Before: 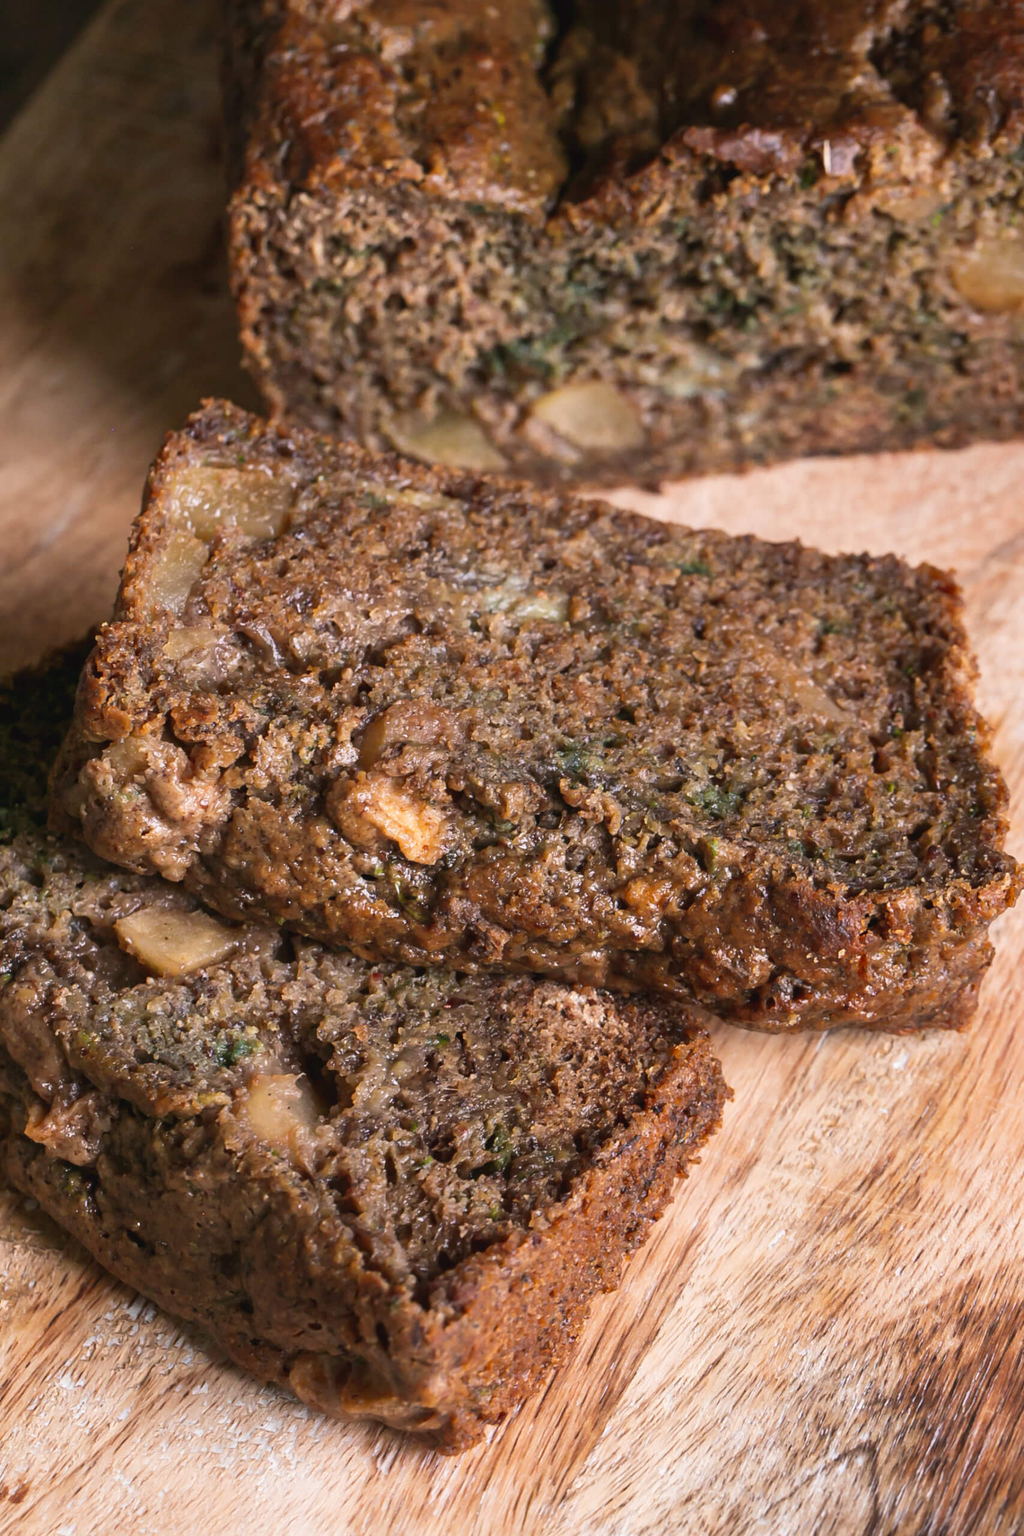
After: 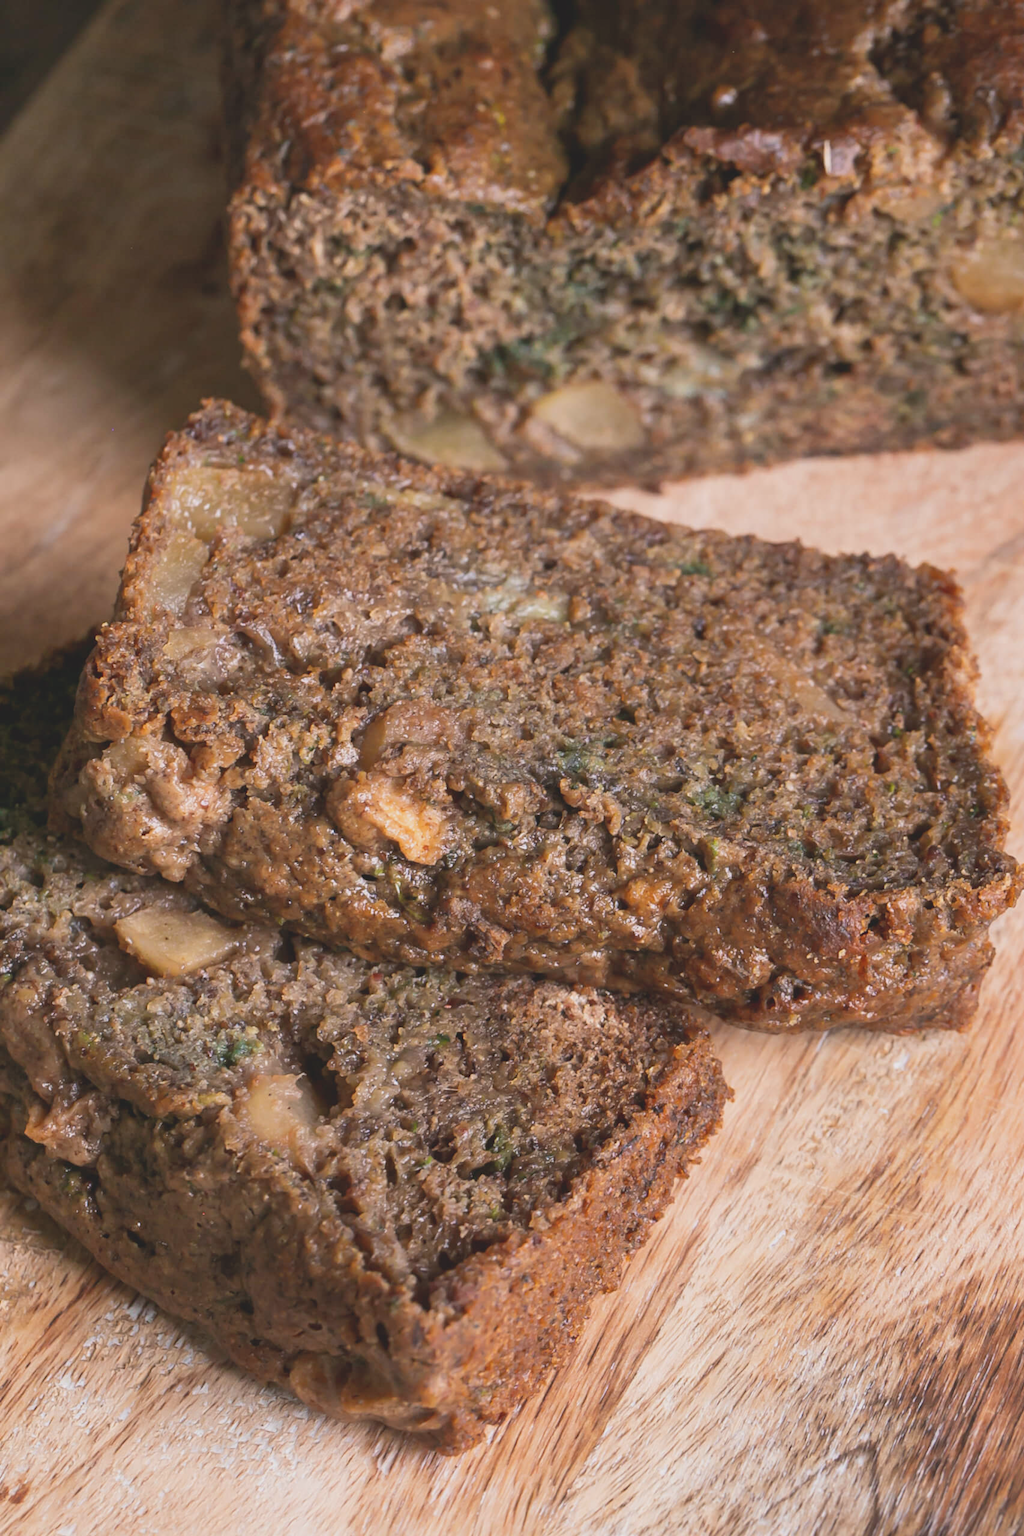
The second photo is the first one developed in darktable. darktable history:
contrast brightness saturation: contrast -0.165, brightness 0.045, saturation -0.123
